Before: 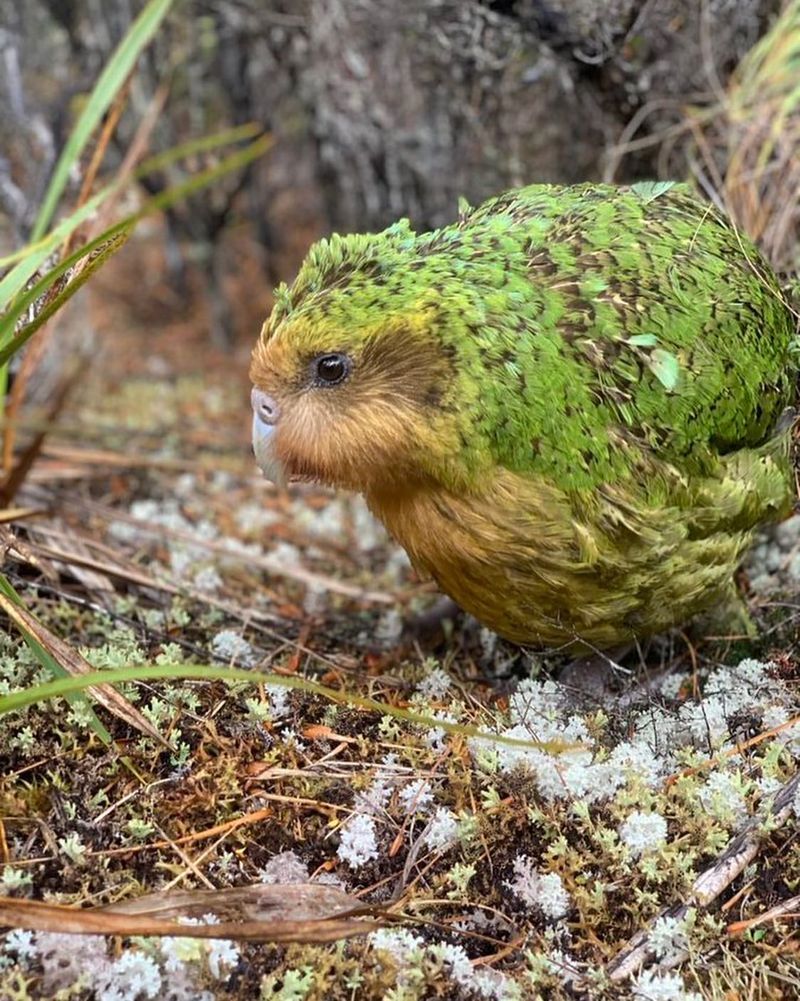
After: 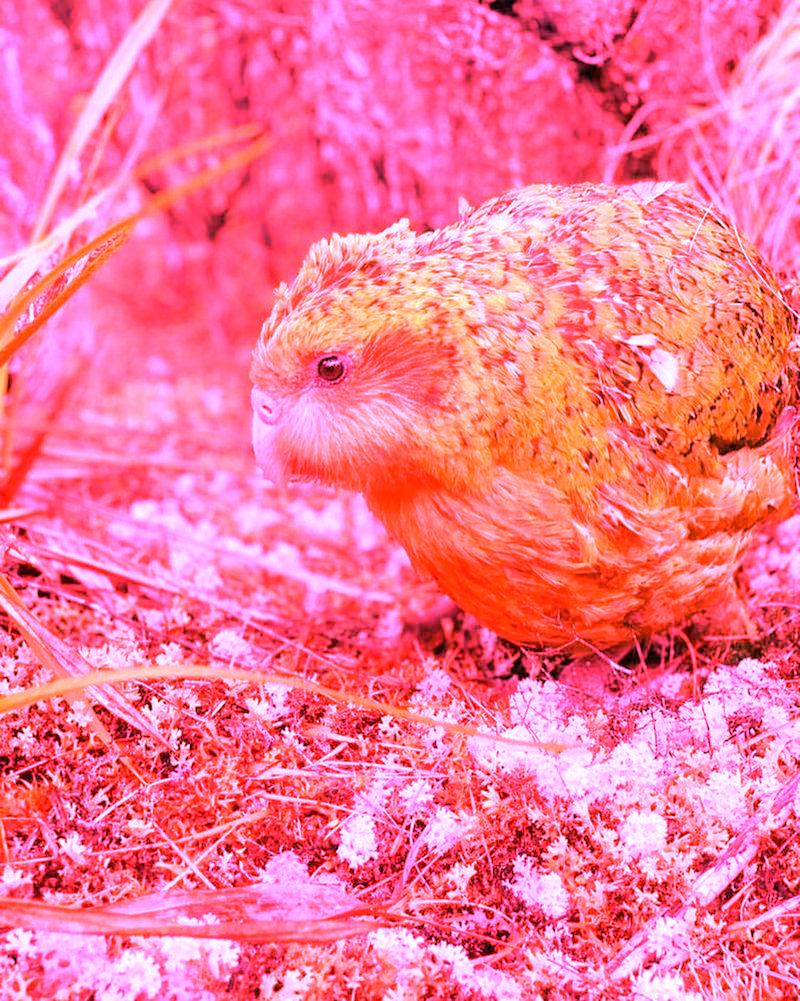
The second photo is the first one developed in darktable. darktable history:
white balance: red 4.26, blue 1.802
exposure: compensate highlight preservation false
